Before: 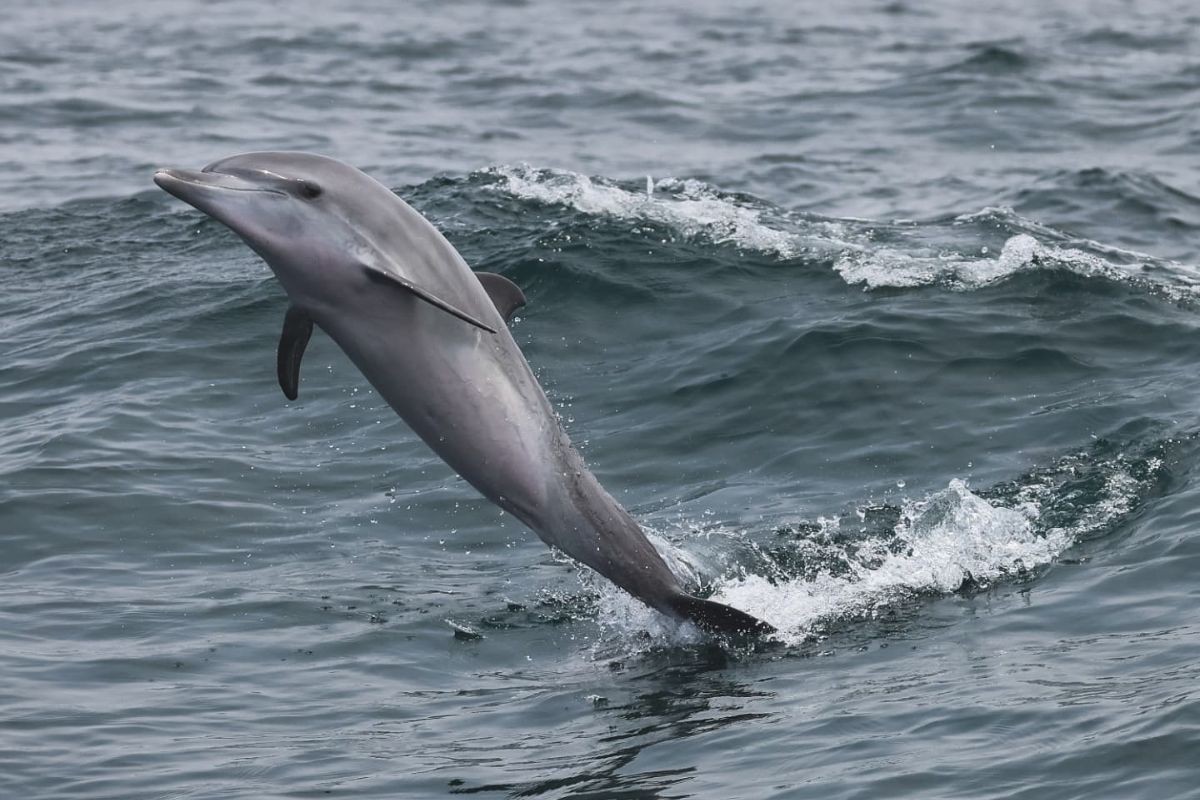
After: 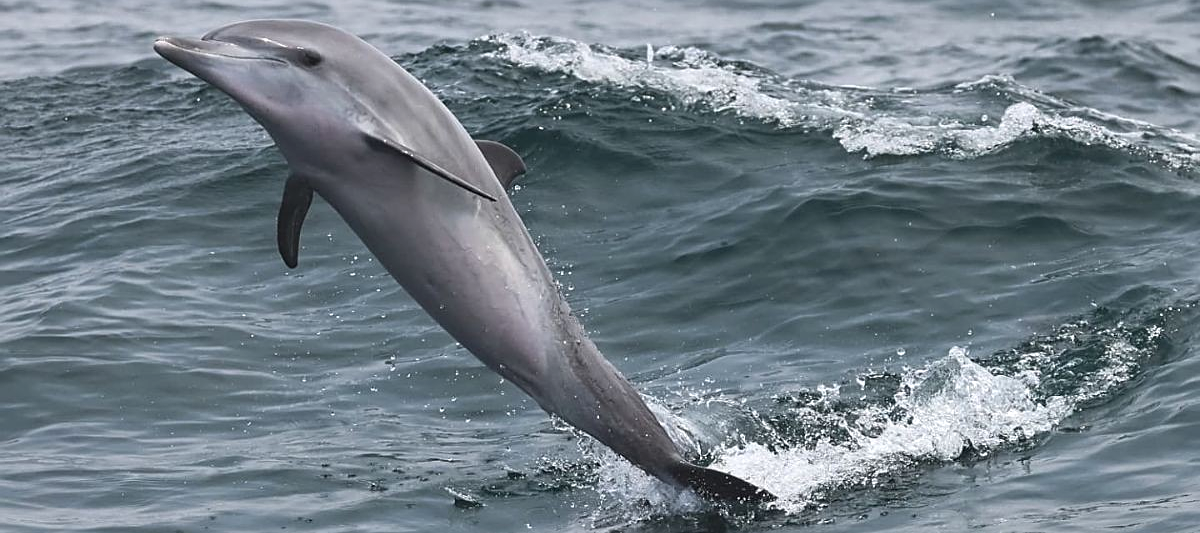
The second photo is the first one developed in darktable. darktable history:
crop: top 16.603%, bottom 16.696%
exposure: black level correction 0, exposure 0.2 EV, compensate highlight preservation false
sharpen: on, module defaults
tone equalizer: edges refinement/feathering 500, mask exposure compensation -1.57 EV, preserve details no
